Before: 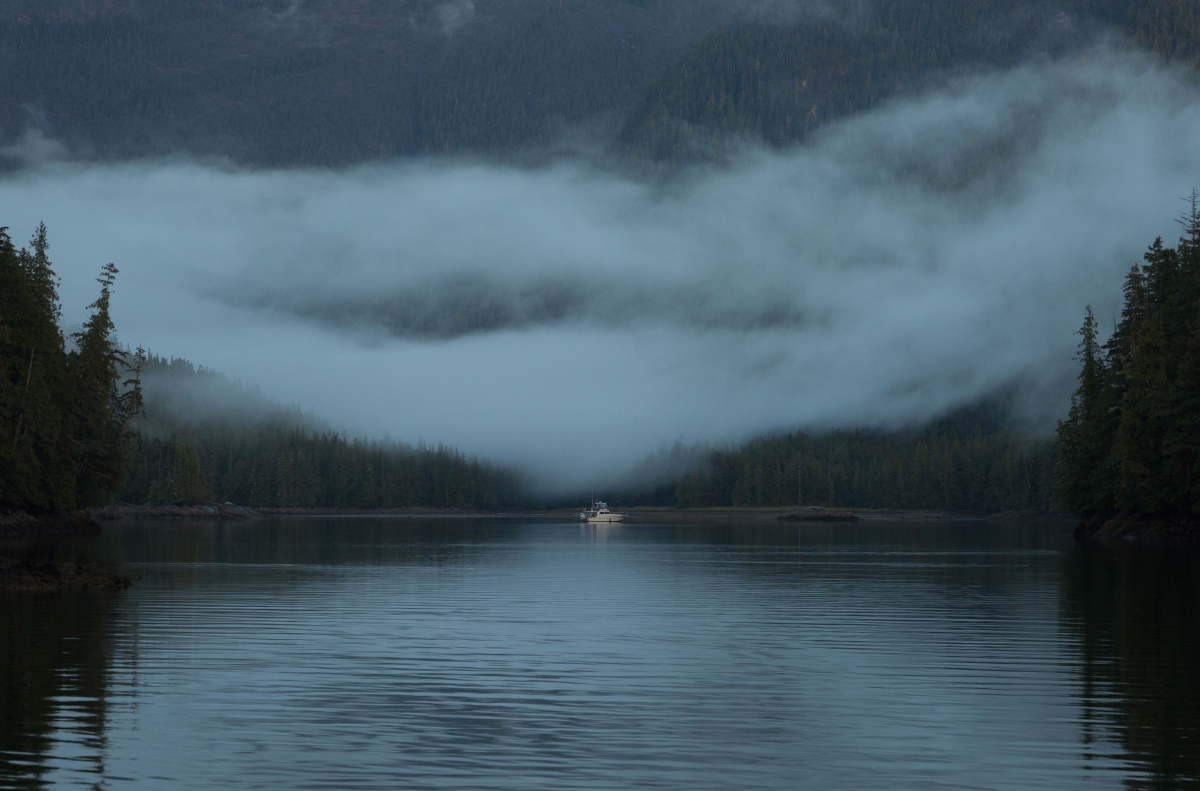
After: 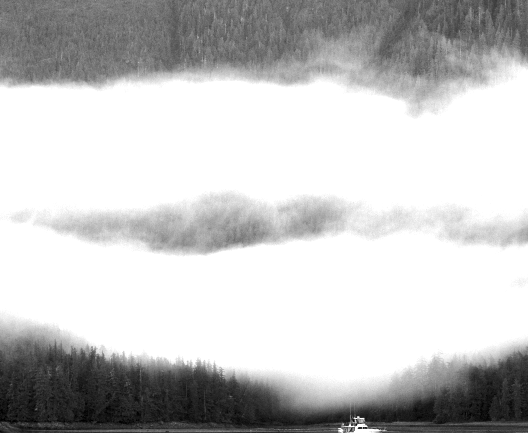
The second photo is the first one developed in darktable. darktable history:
monochrome: a 1.94, b -0.638
tone equalizer: -8 EV -1.08 EV, -7 EV -1.01 EV, -6 EV -0.867 EV, -5 EV -0.578 EV, -3 EV 0.578 EV, -2 EV 0.867 EV, -1 EV 1.01 EV, +0 EV 1.08 EV, edges refinement/feathering 500, mask exposure compensation -1.57 EV, preserve details no
local contrast: mode bilateral grid, contrast 20, coarseness 50, detail 120%, midtone range 0.2
exposure: black level correction 0.009, exposure 1.425 EV, compensate highlight preservation false
crop: left 20.248%, top 10.86%, right 35.675%, bottom 34.321%
color balance rgb: shadows lift › hue 87.51°, highlights gain › chroma 1.62%, highlights gain › hue 55.1°, global offset › chroma 0.06%, global offset › hue 253.66°, linear chroma grading › global chroma 0.5%
white balance: red 1.467, blue 0.684
